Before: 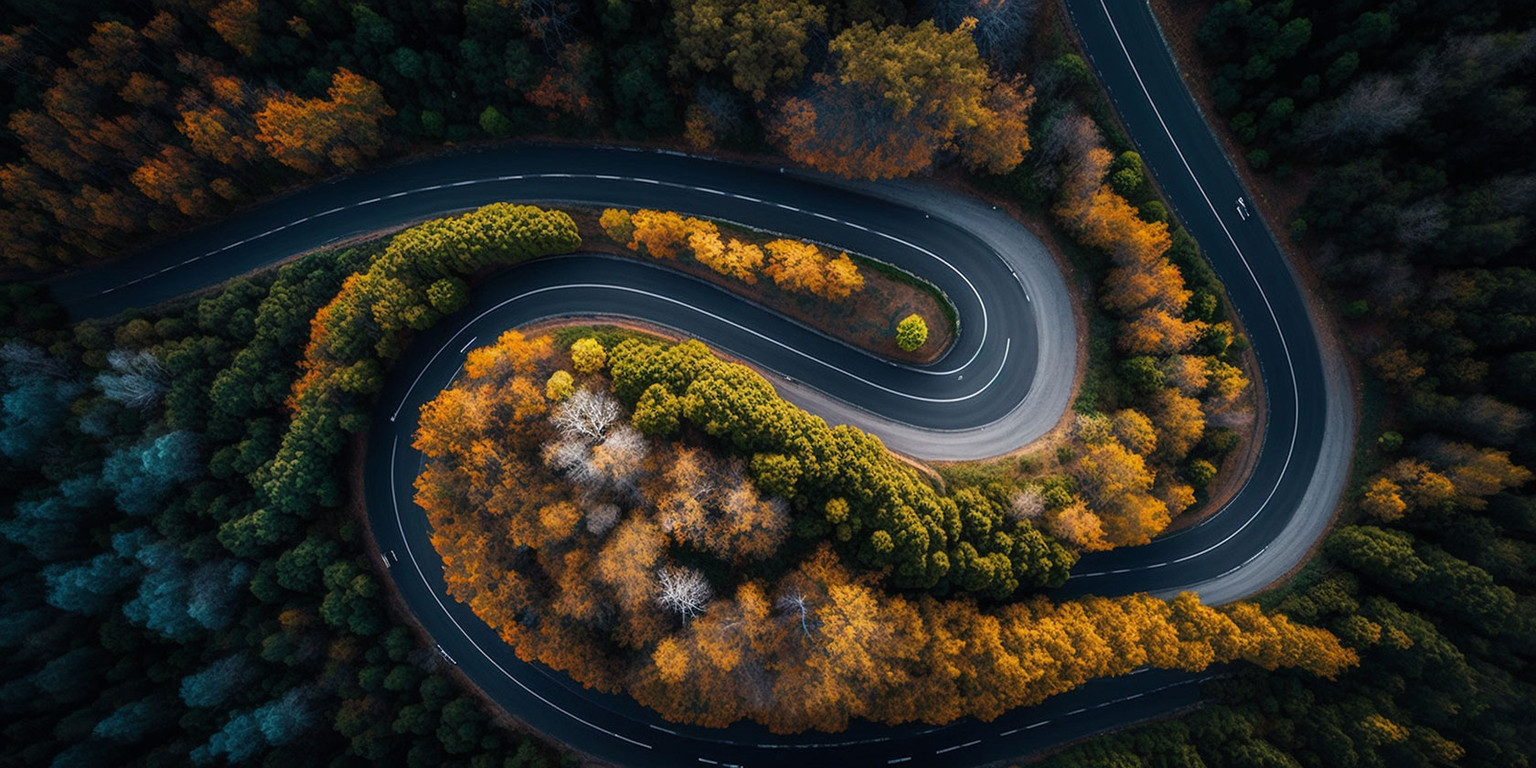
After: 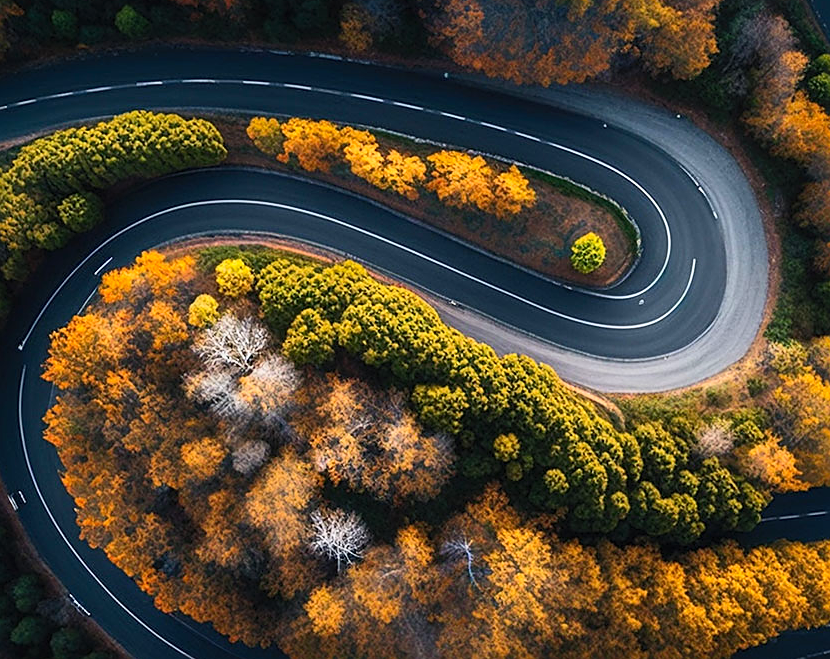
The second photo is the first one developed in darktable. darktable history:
sharpen: on, module defaults
crop and rotate: angle 0.02°, left 24.353%, top 13.219%, right 26.156%, bottom 8.224%
contrast brightness saturation: contrast 0.2, brightness 0.16, saturation 0.22
